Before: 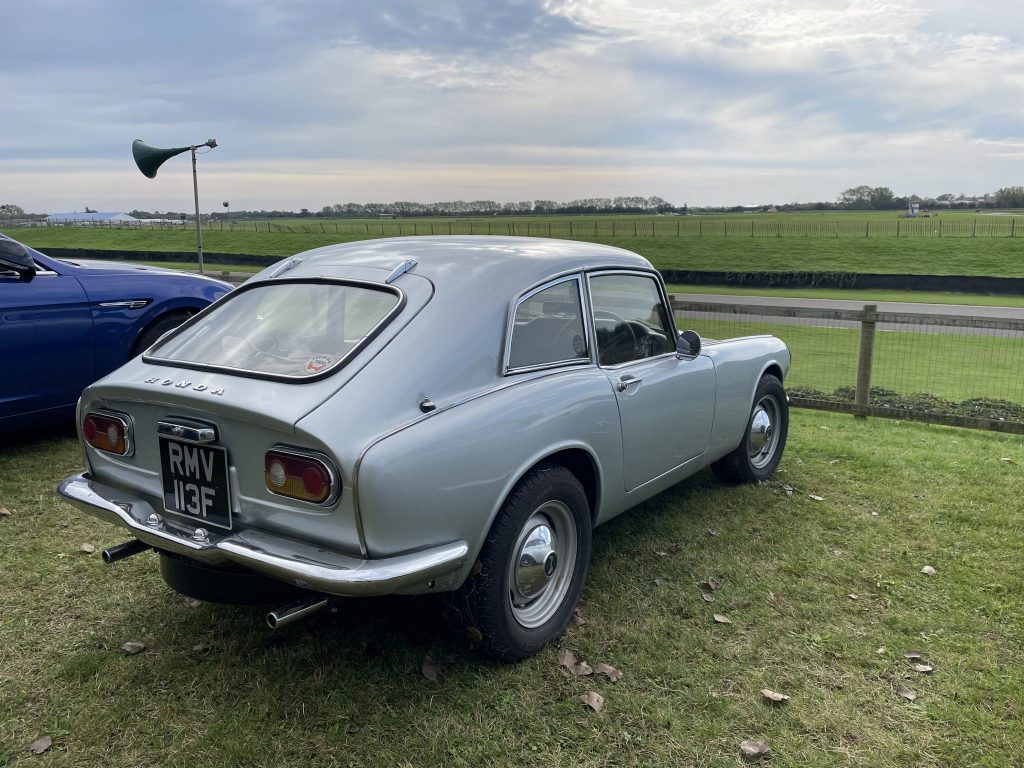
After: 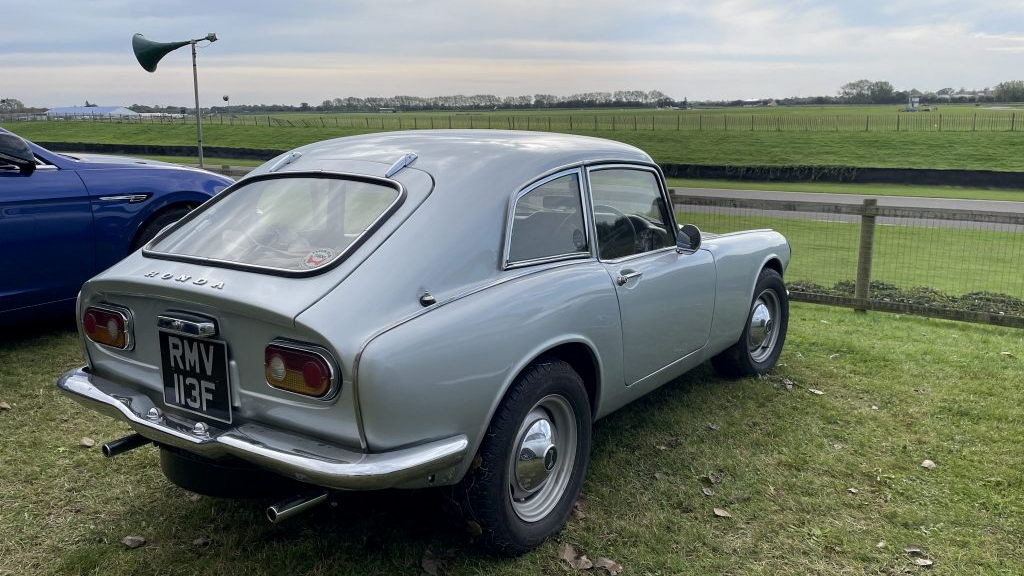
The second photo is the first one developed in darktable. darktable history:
exposure: black level correction 0.001, compensate highlight preservation false
shadows and highlights: shadows -24.28, highlights 49.77, soften with gaussian
crop: top 13.819%, bottom 11.169%
